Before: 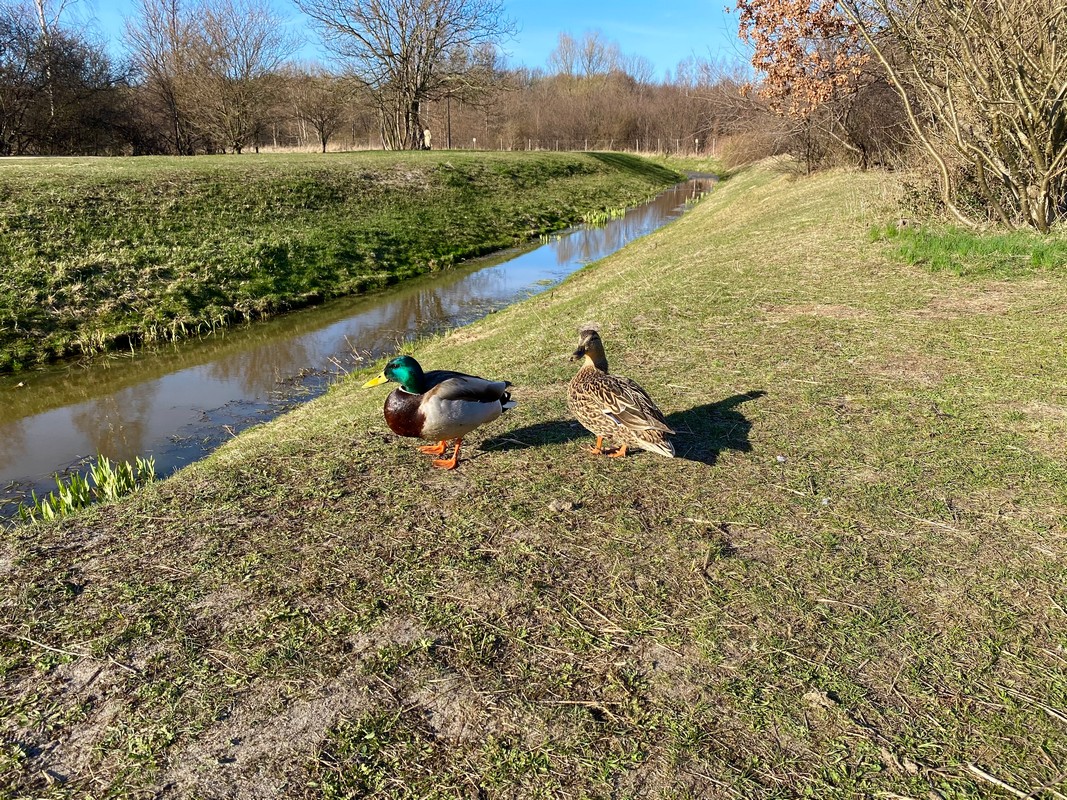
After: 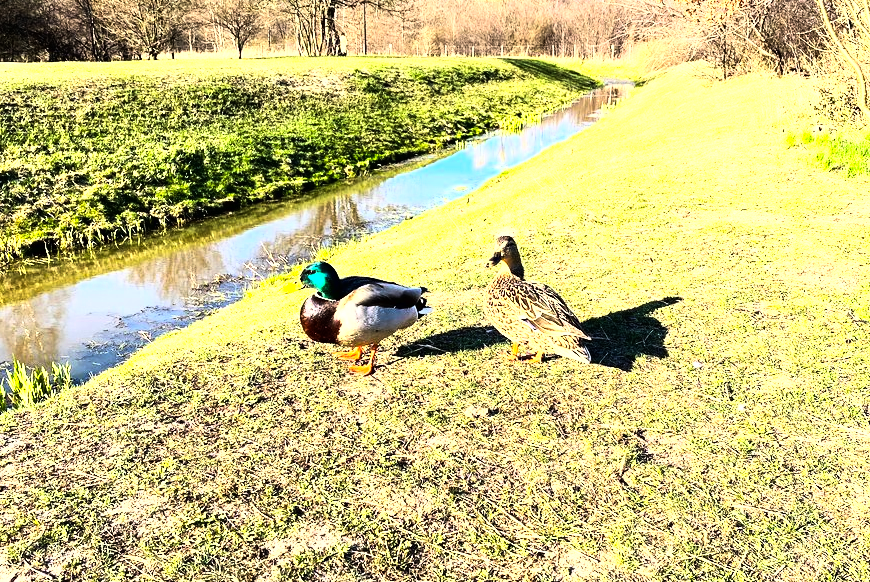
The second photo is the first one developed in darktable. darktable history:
crop: left 7.918%, top 11.783%, right 10.455%, bottom 15.409%
base curve: curves: ch0 [(0, 0) (0.007, 0.004) (0.027, 0.03) (0.046, 0.07) (0.207, 0.54) (0.442, 0.872) (0.673, 0.972) (1, 1)], preserve colors average RGB
color balance rgb: linear chroma grading › shadows -7.679%, linear chroma grading › global chroma 9.926%, perceptual saturation grading › global saturation 0.927%, perceptual brilliance grading › highlights 47.645%, perceptual brilliance grading › mid-tones 21.182%, perceptual brilliance grading › shadows -5.657%
